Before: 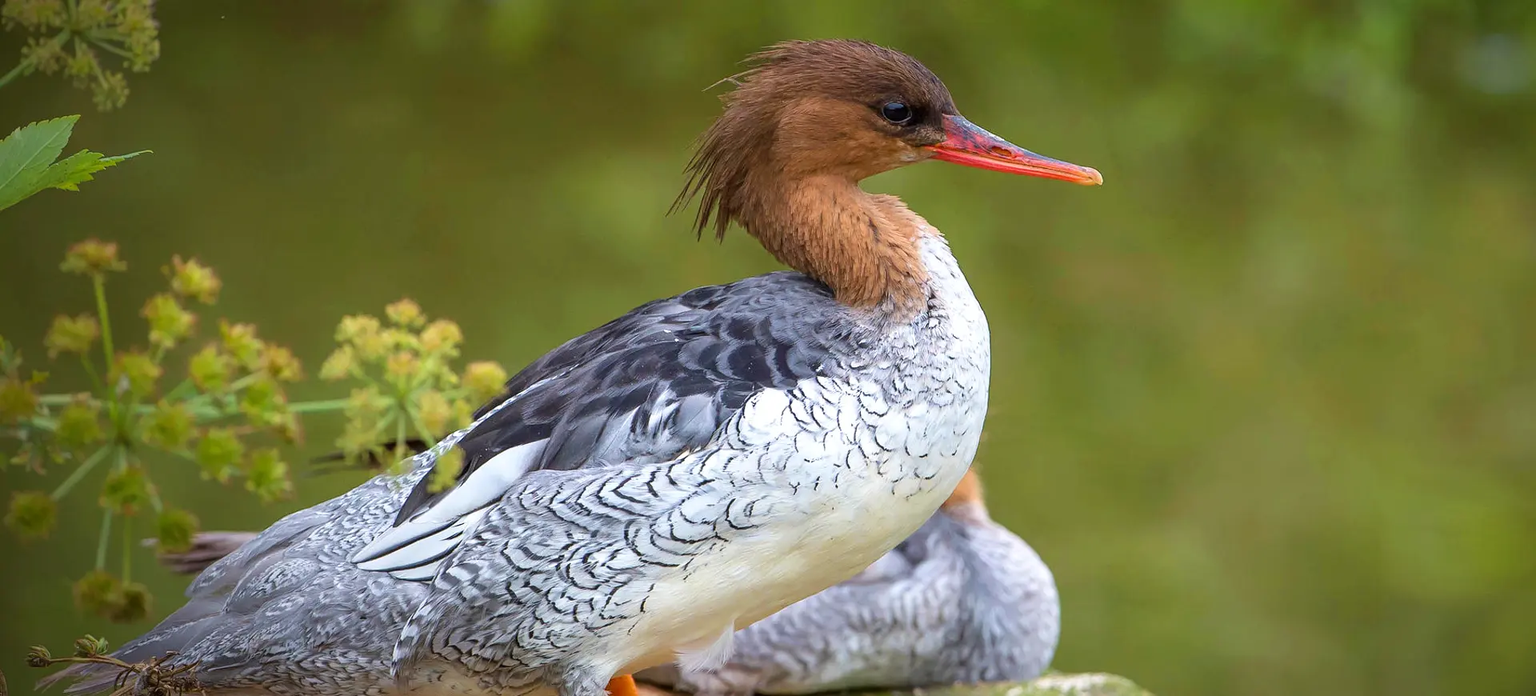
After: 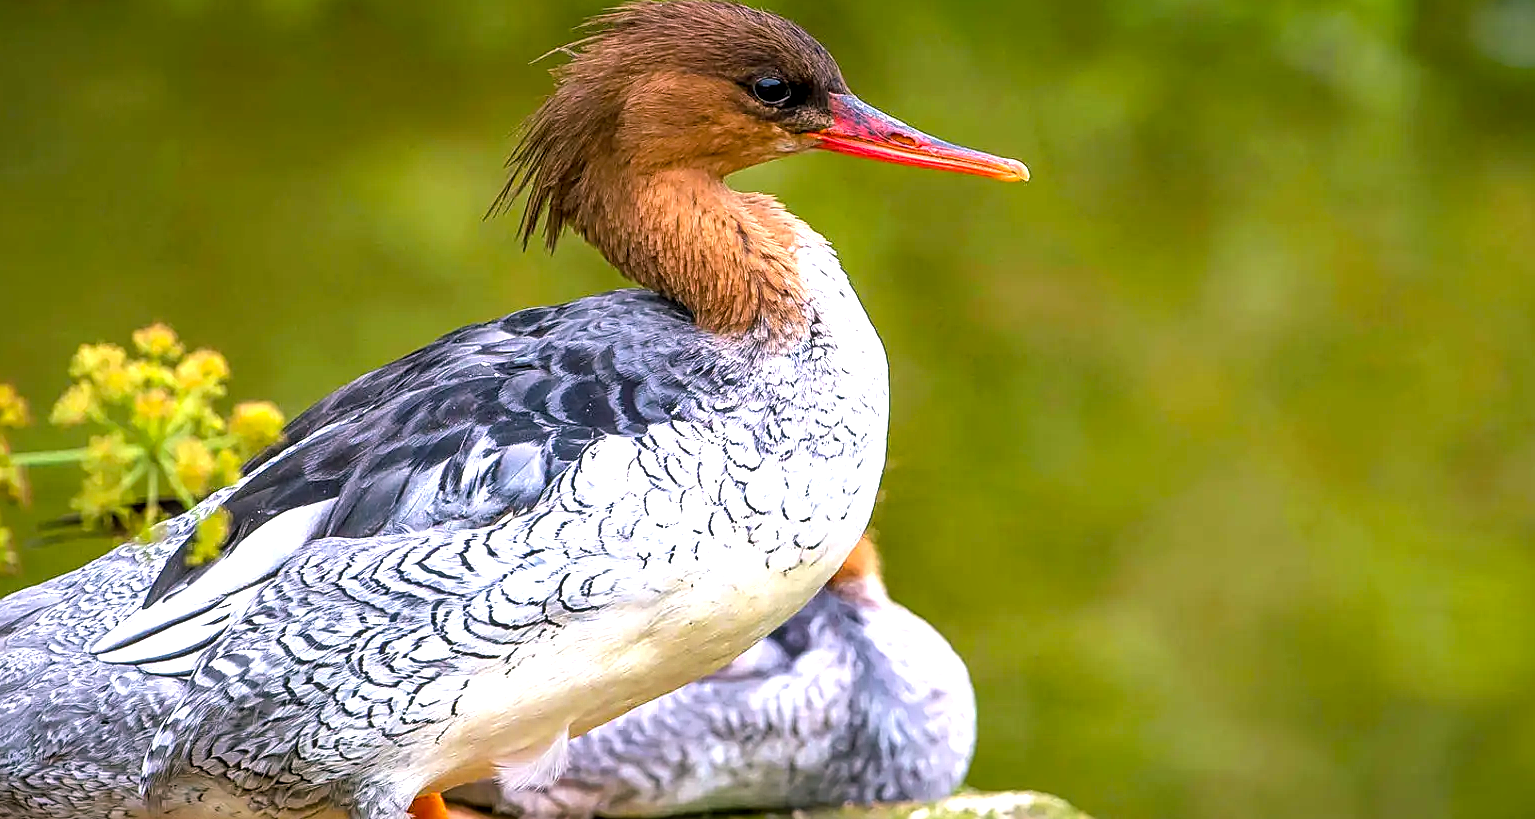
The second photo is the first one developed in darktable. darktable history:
sharpen: on, module defaults
shadows and highlights: shadows 43.45, white point adjustment -1.43, soften with gaussian
local contrast: on, module defaults
tone equalizer: -8 EV -0.749 EV, -7 EV -0.705 EV, -6 EV -0.566 EV, -5 EV -0.391 EV, -3 EV 0.391 EV, -2 EV 0.6 EV, -1 EV 0.698 EV, +0 EV 0.765 EV
crop and rotate: left 18.192%, top 5.779%, right 1.855%
color balance rgb: shadows lift › luminance -8.023%, shadows lift › chroma 2.373%, shadows lift › hue 163.64°, power › chroma 0.249%, power › hue 62.38°, highlights gain › chroma 1.469%, highlights gain › hue 311.16°, perceptual saturation grading › global saturation 19.342%, global vibrance 9.473%
